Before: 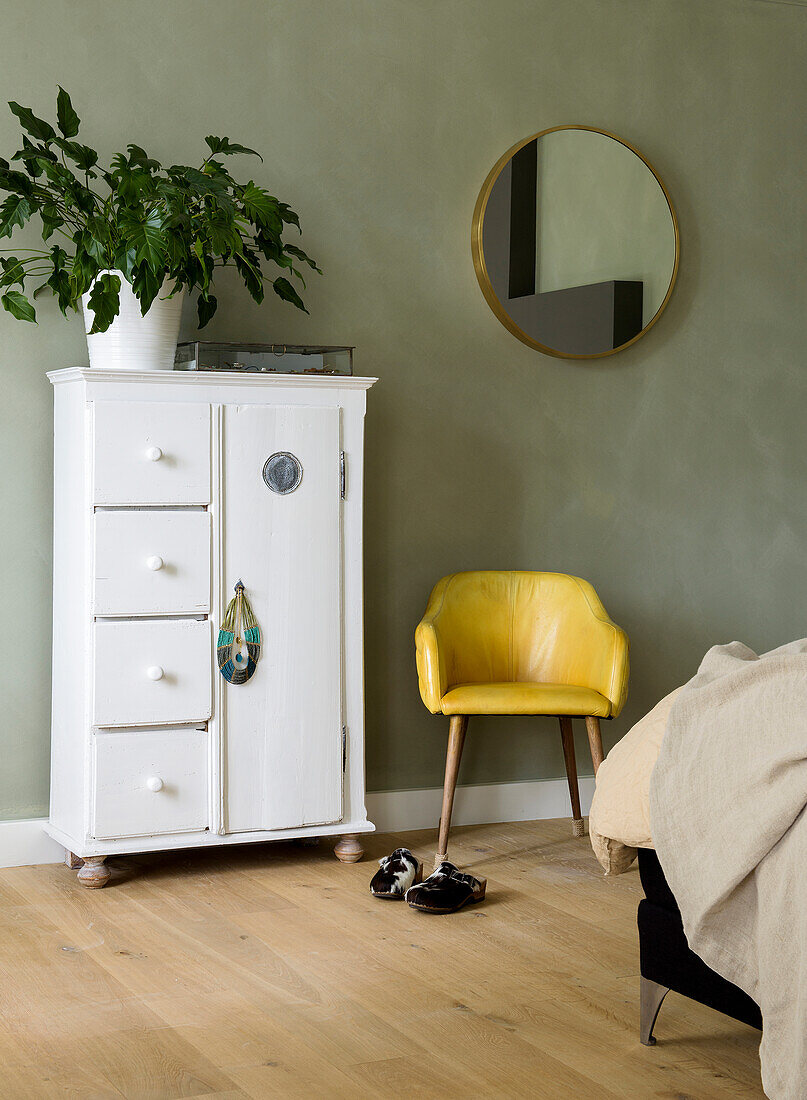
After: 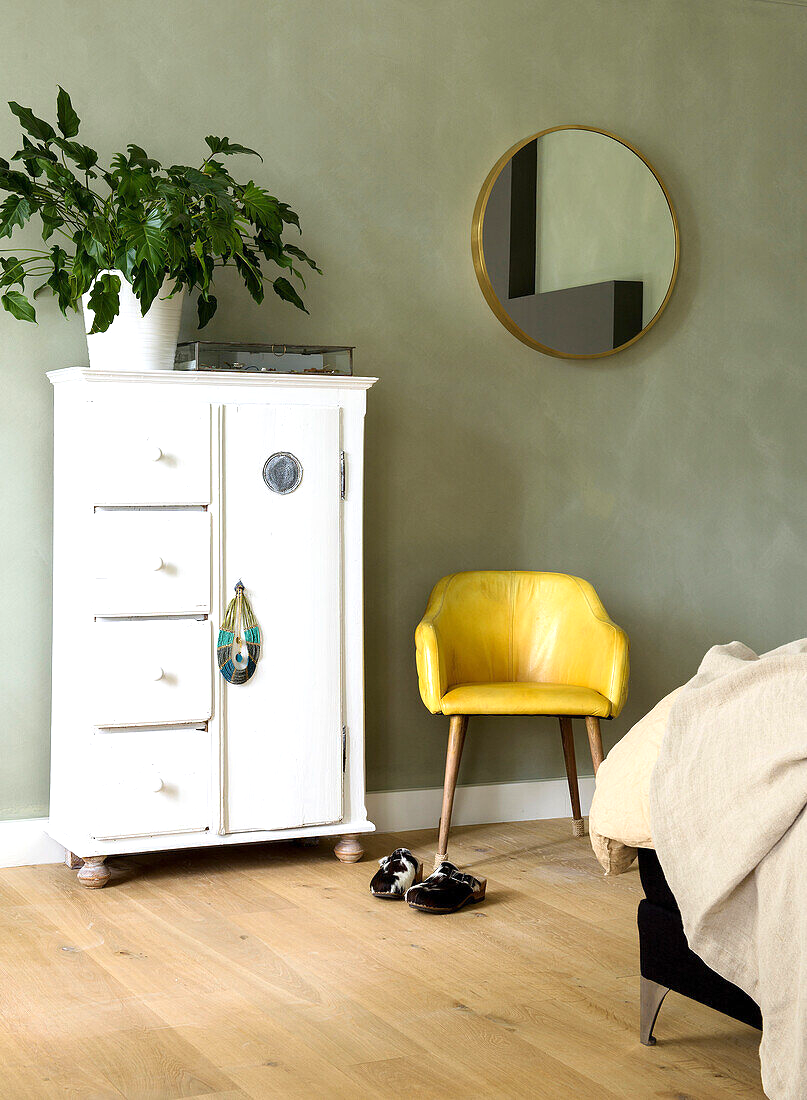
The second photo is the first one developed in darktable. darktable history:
exposure: exposure 0.56 EV, compensate highlight preservation false
